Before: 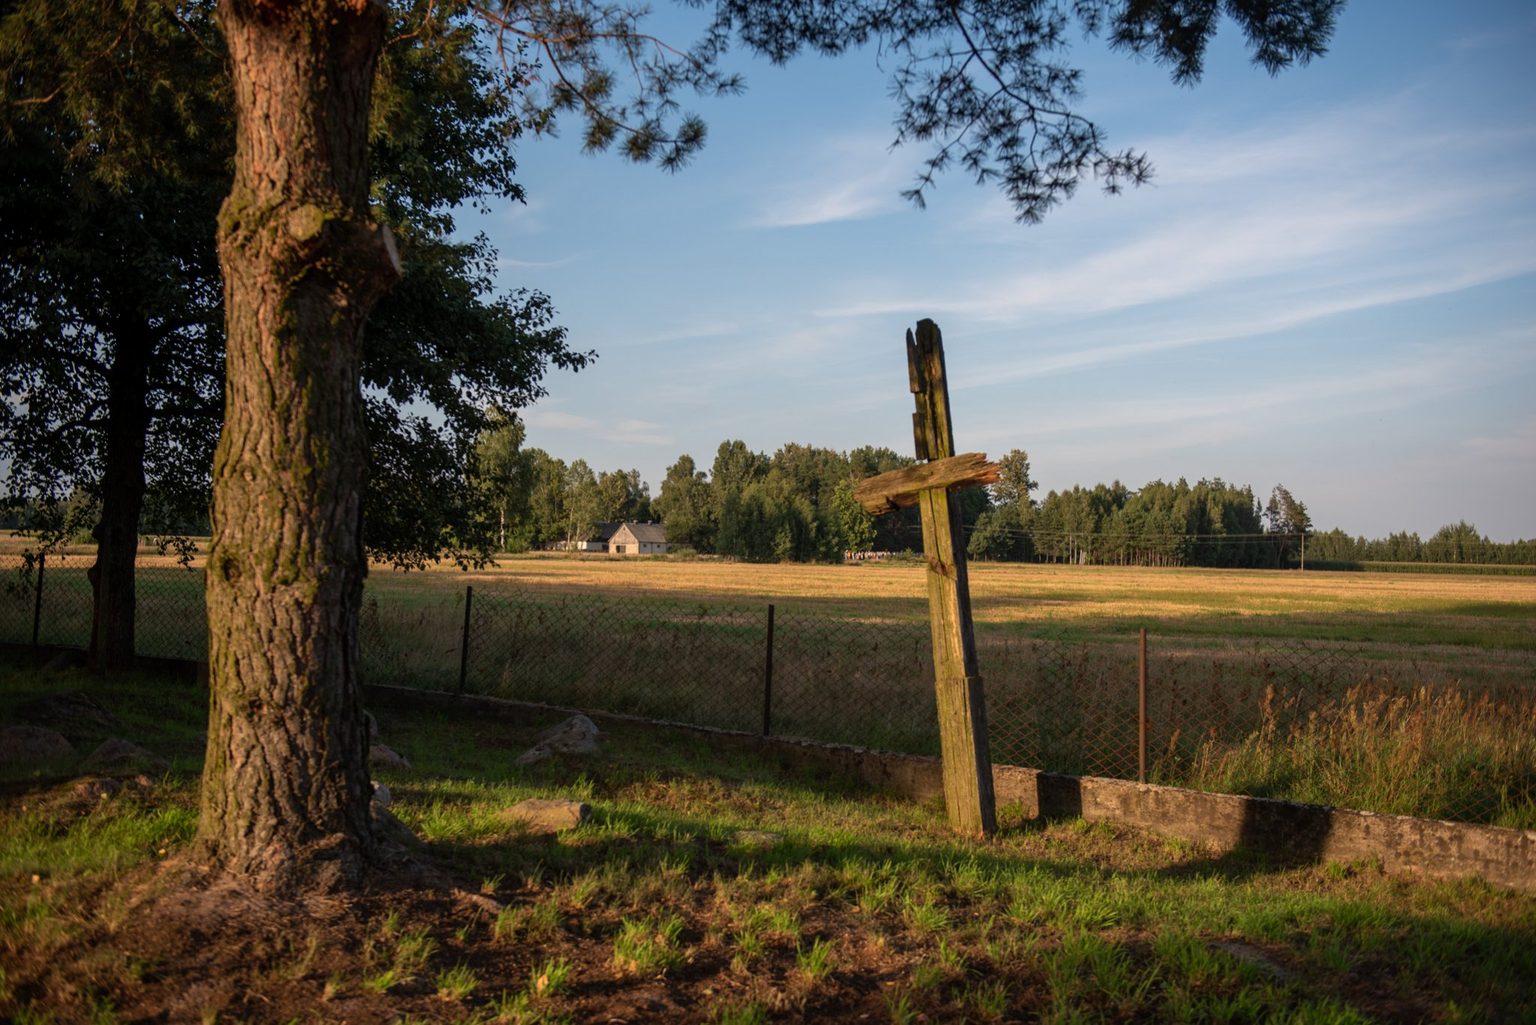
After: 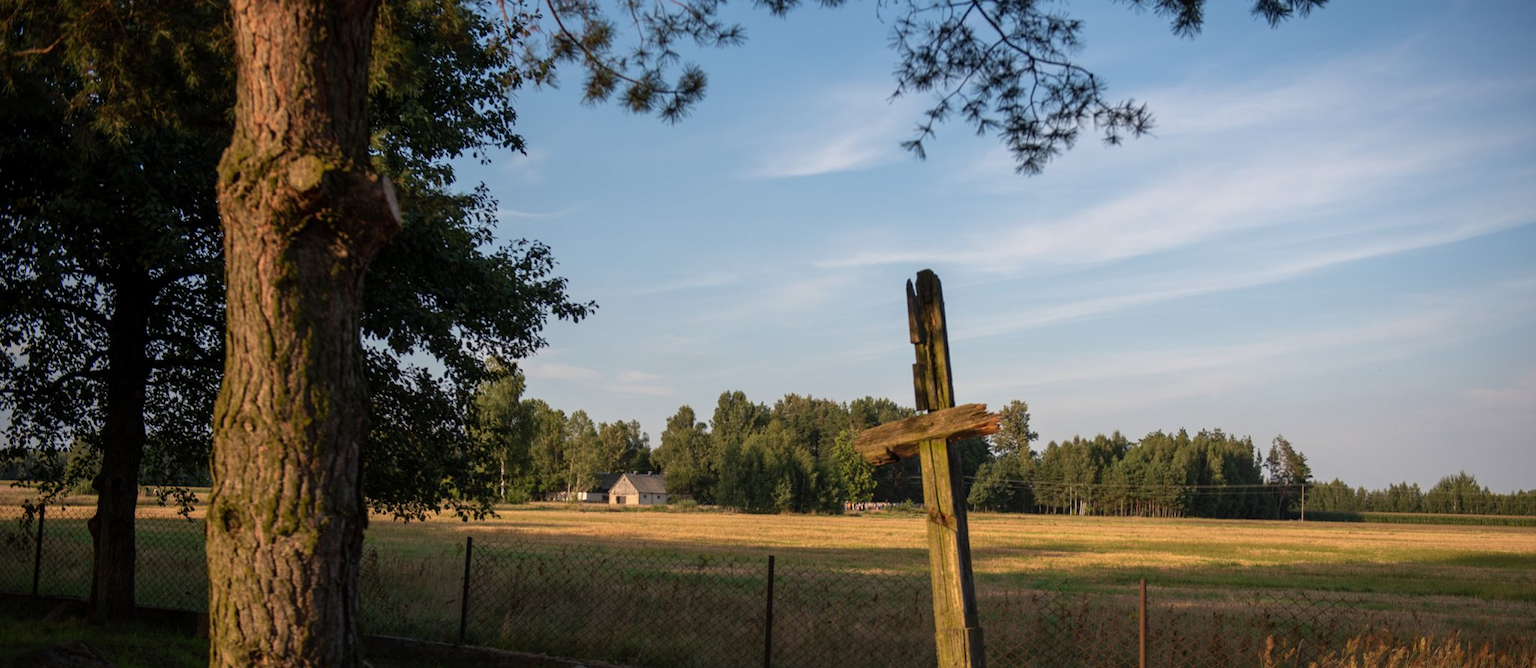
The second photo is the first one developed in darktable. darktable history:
crop and rotate: top 4.841%, bottom 29.921%
